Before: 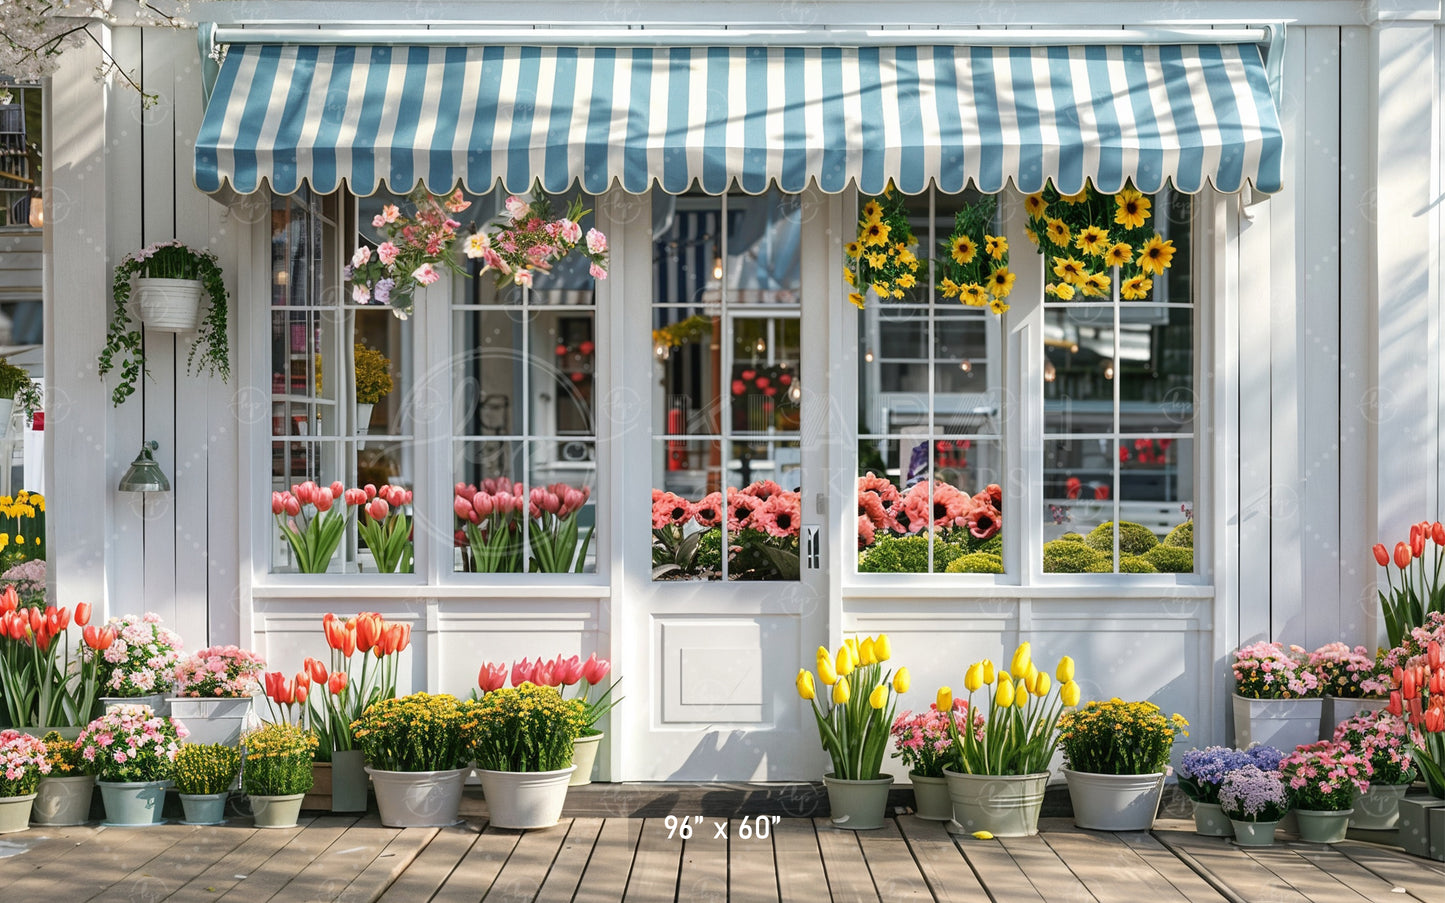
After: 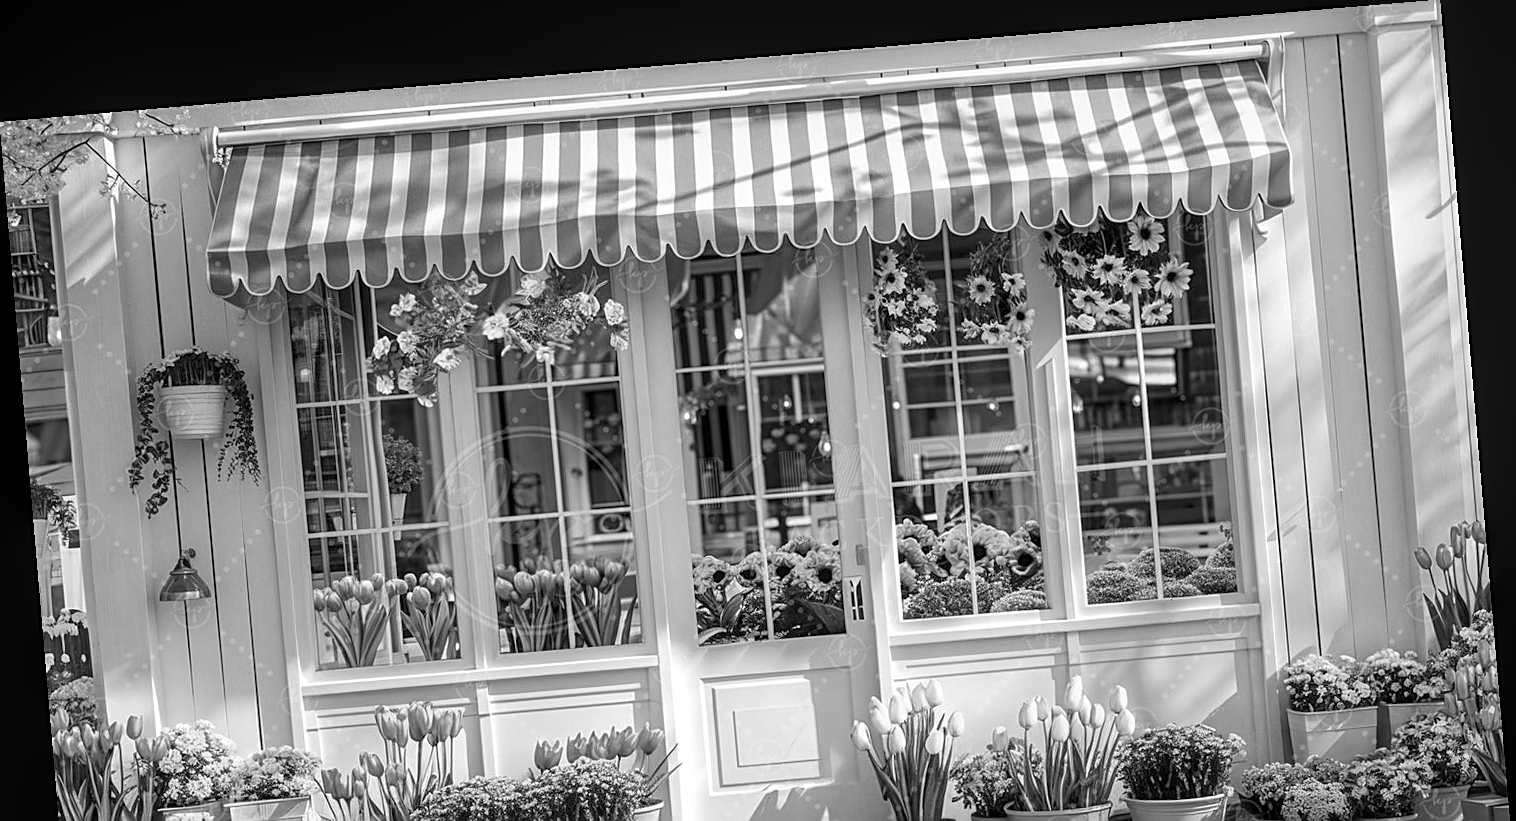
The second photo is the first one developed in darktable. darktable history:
color correction: highlights a* -20.17, highlights b* 20.27, shadows a* 20.03, shadows b* -20.46, saturation 0.43
crop: bottom 19.644%
vibrance: on, module defaults
sharpen: on, module defaults
rotate and perspective: rotation -4.86°, automatic cropping off
monochrome: on, module defaults
local contrast: on, module defaults
